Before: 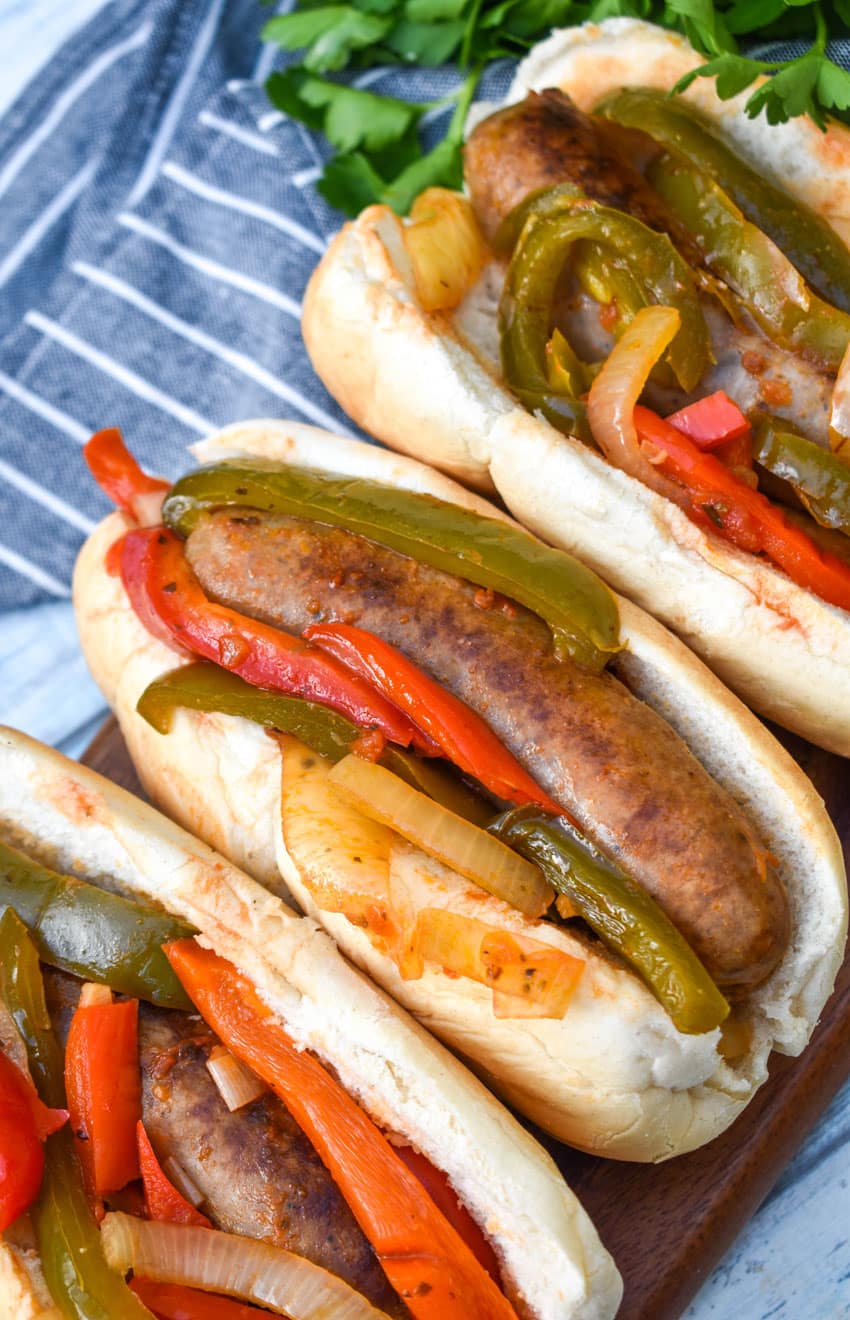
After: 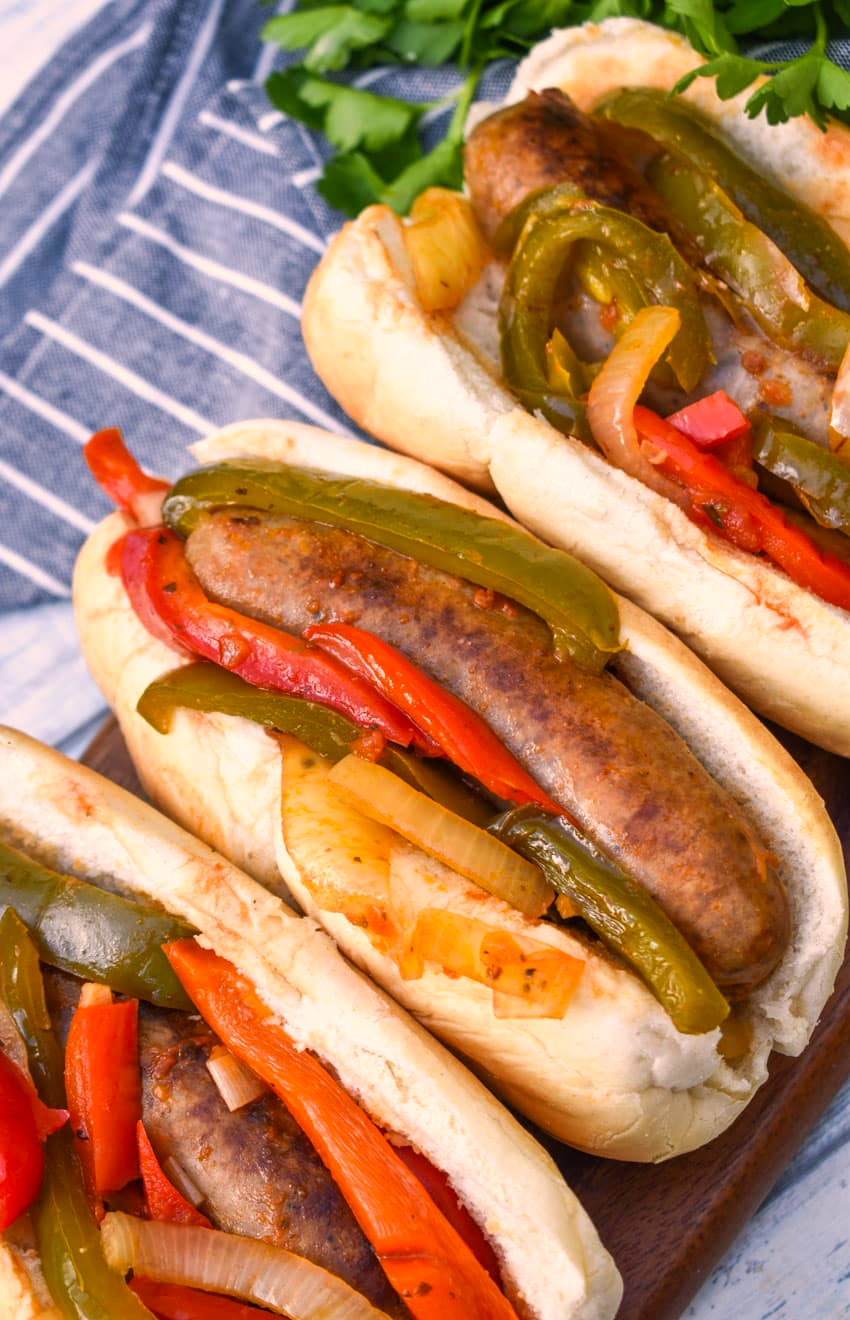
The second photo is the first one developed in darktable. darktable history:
color correction: highlights a* 11.96, highlights b* 11.4
